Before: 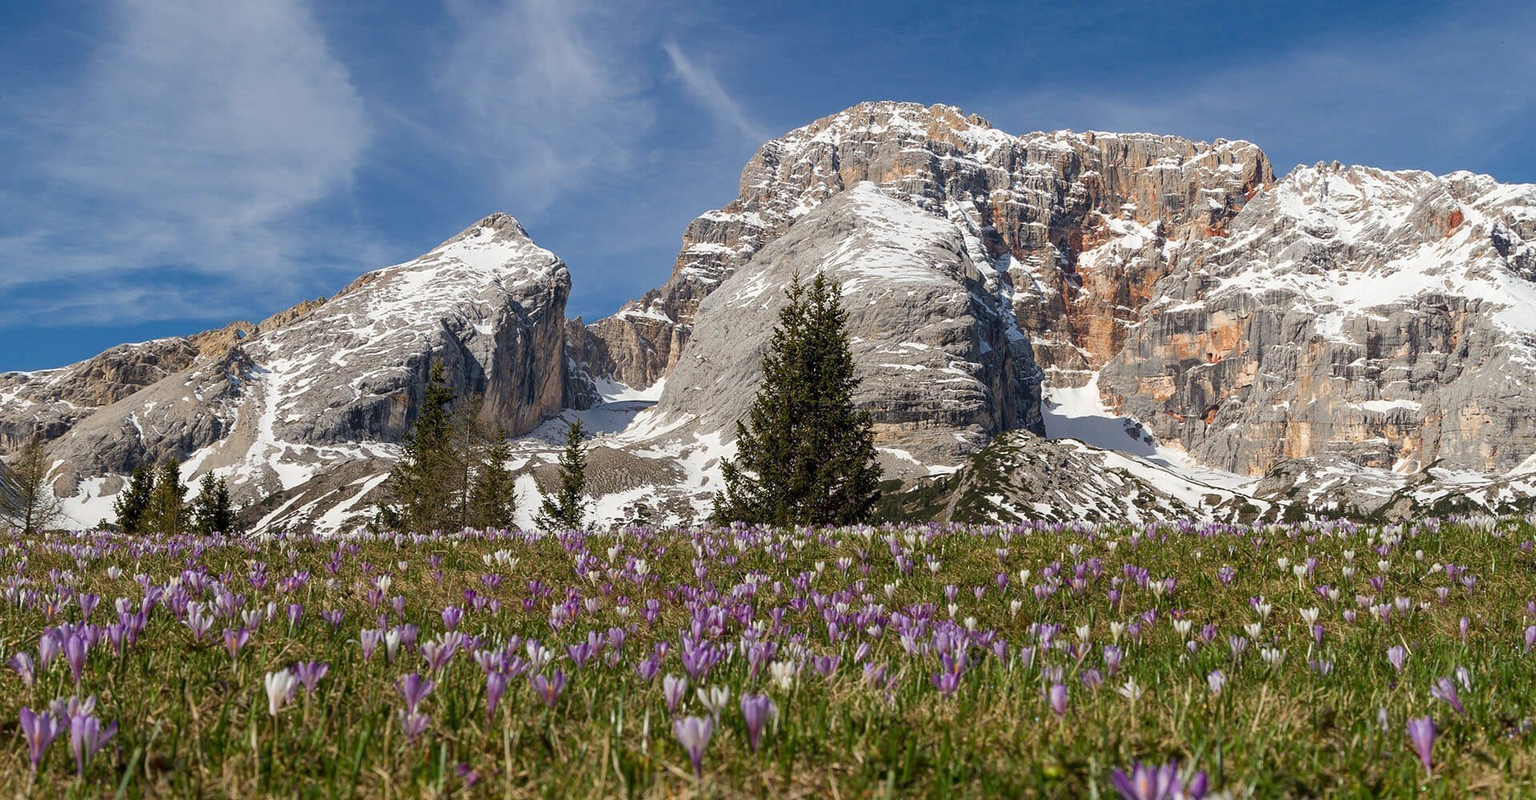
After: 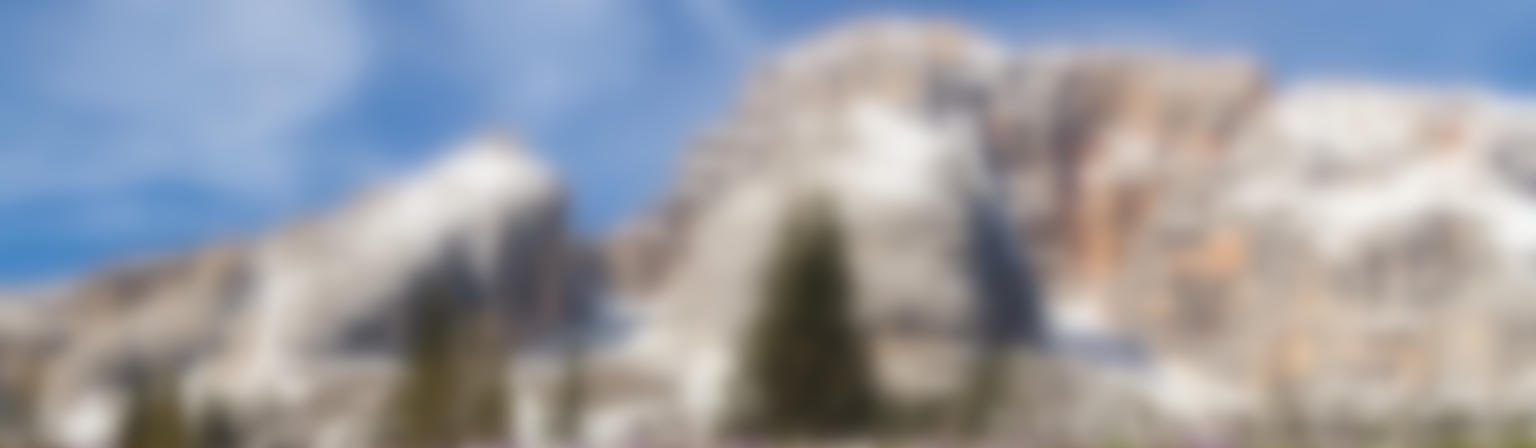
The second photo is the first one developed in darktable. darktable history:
exposure: black level correction 0.001, exposure 0.5 EV, compensate exposure bias true, compensate highlight preservation false
rgb levels: preserve colors max RGB
lowpass: radius 16, unbound 0
crop and rotate: top 10.605%, bottom 33.274%
